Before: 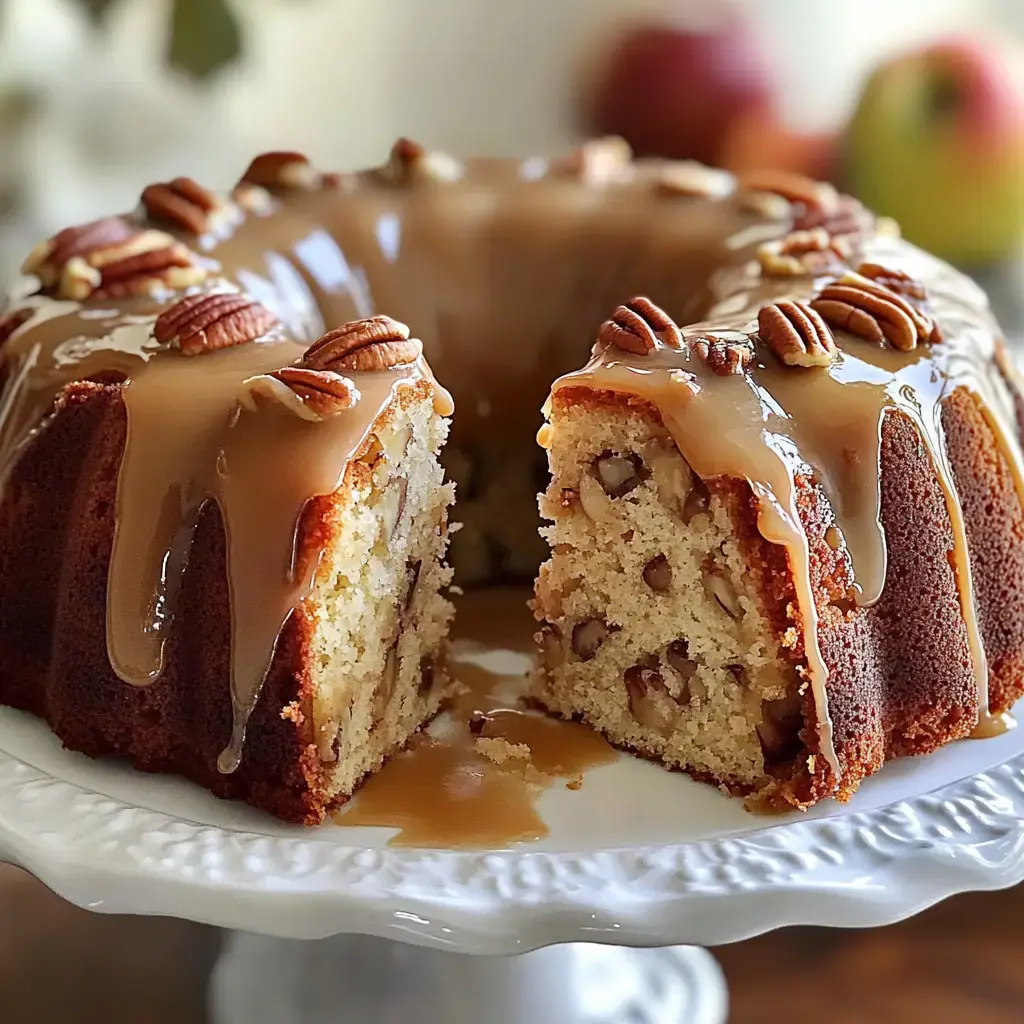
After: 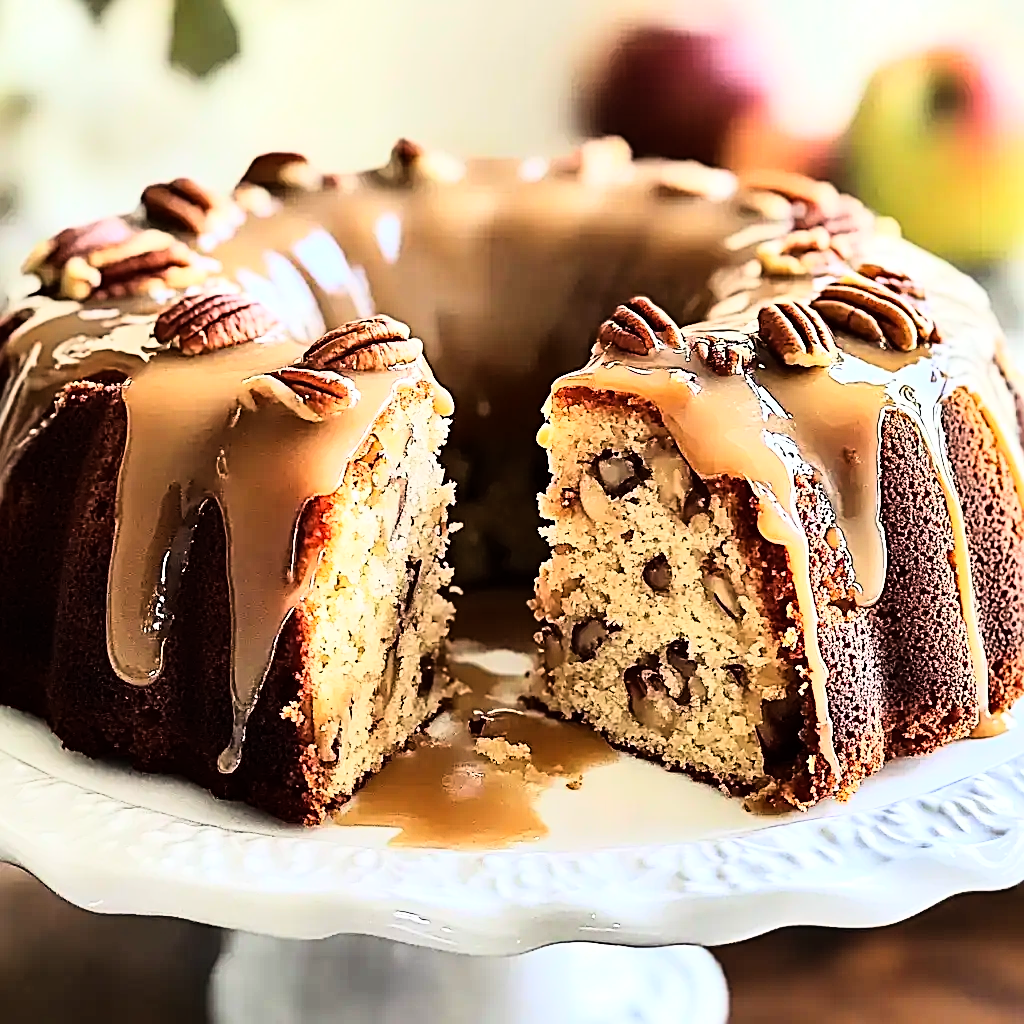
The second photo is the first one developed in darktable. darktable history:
rgb curve: curves: ch0 [(0, 0) (0.21, 0.15) (0.24, 0.21) (0.5, 0.75) (0.75, 0.96) (0.89, 0.99) (1, 1)]; ch1 [(0, 0.02) (0.21, 0.13) (0.25, 0.2) (0.5, 0.67) (0.75, 0.9) (0.89, 0.97) (1, 1)]; ch2 [(0, 0.02) (0.21, 0.13) (0.25, 0.2) (0.5, 0.67) (0.75, 0.9) (0.89, 0.97) (1, 1)], compensate middle gray true
sharpen: radius 2.676, amount 0.669
